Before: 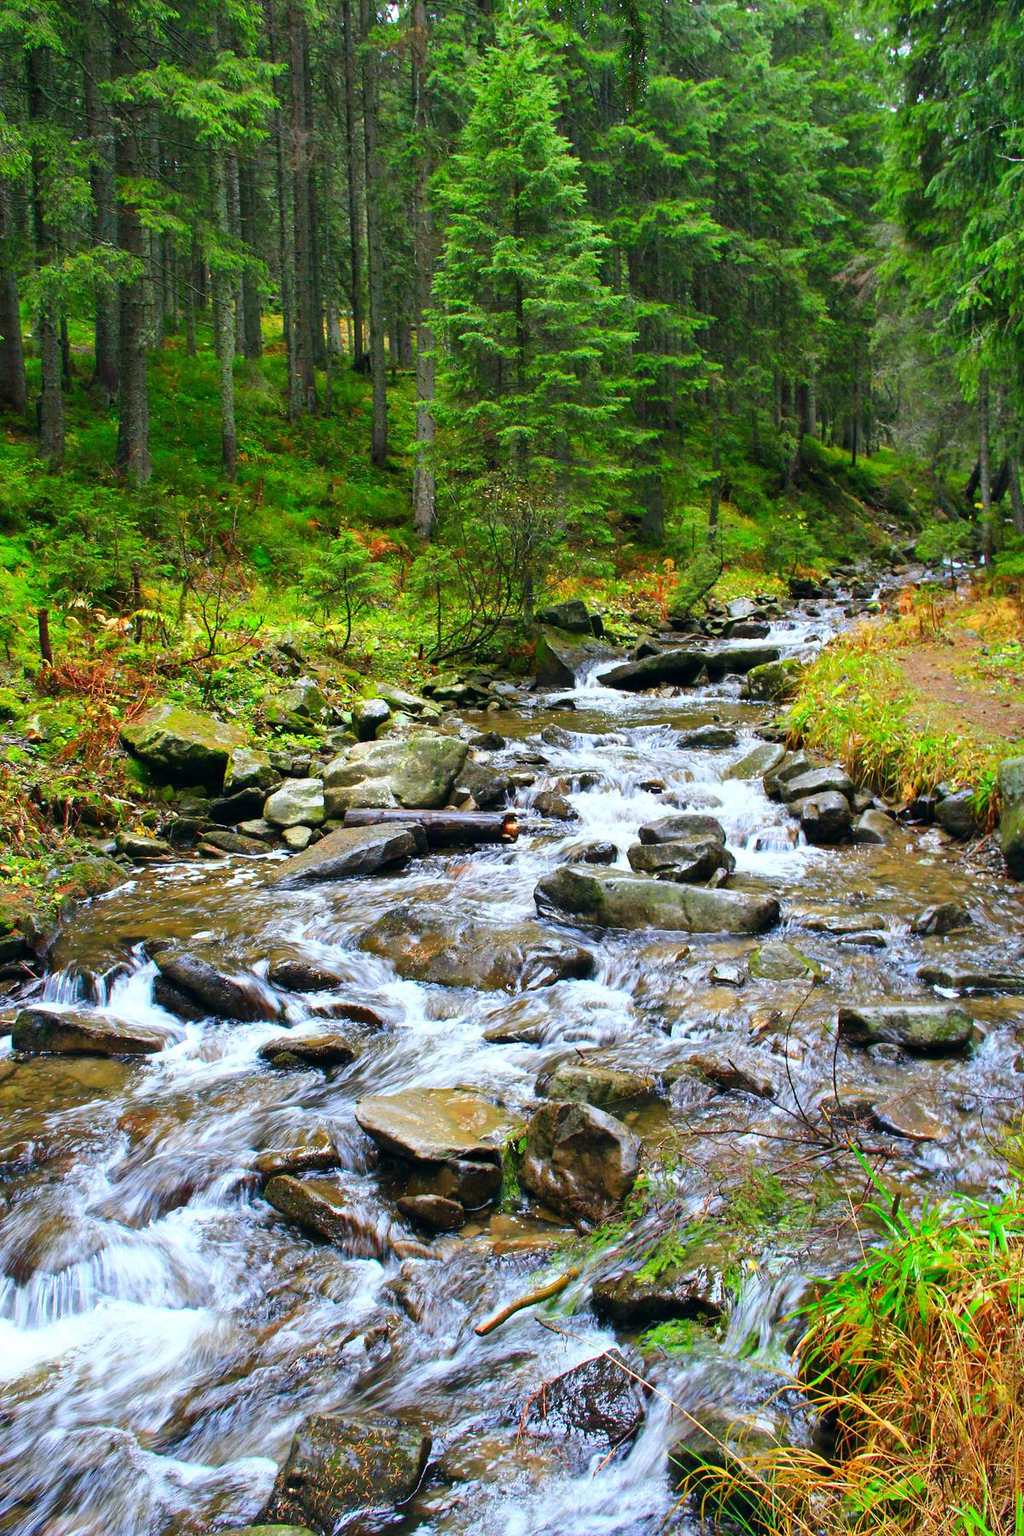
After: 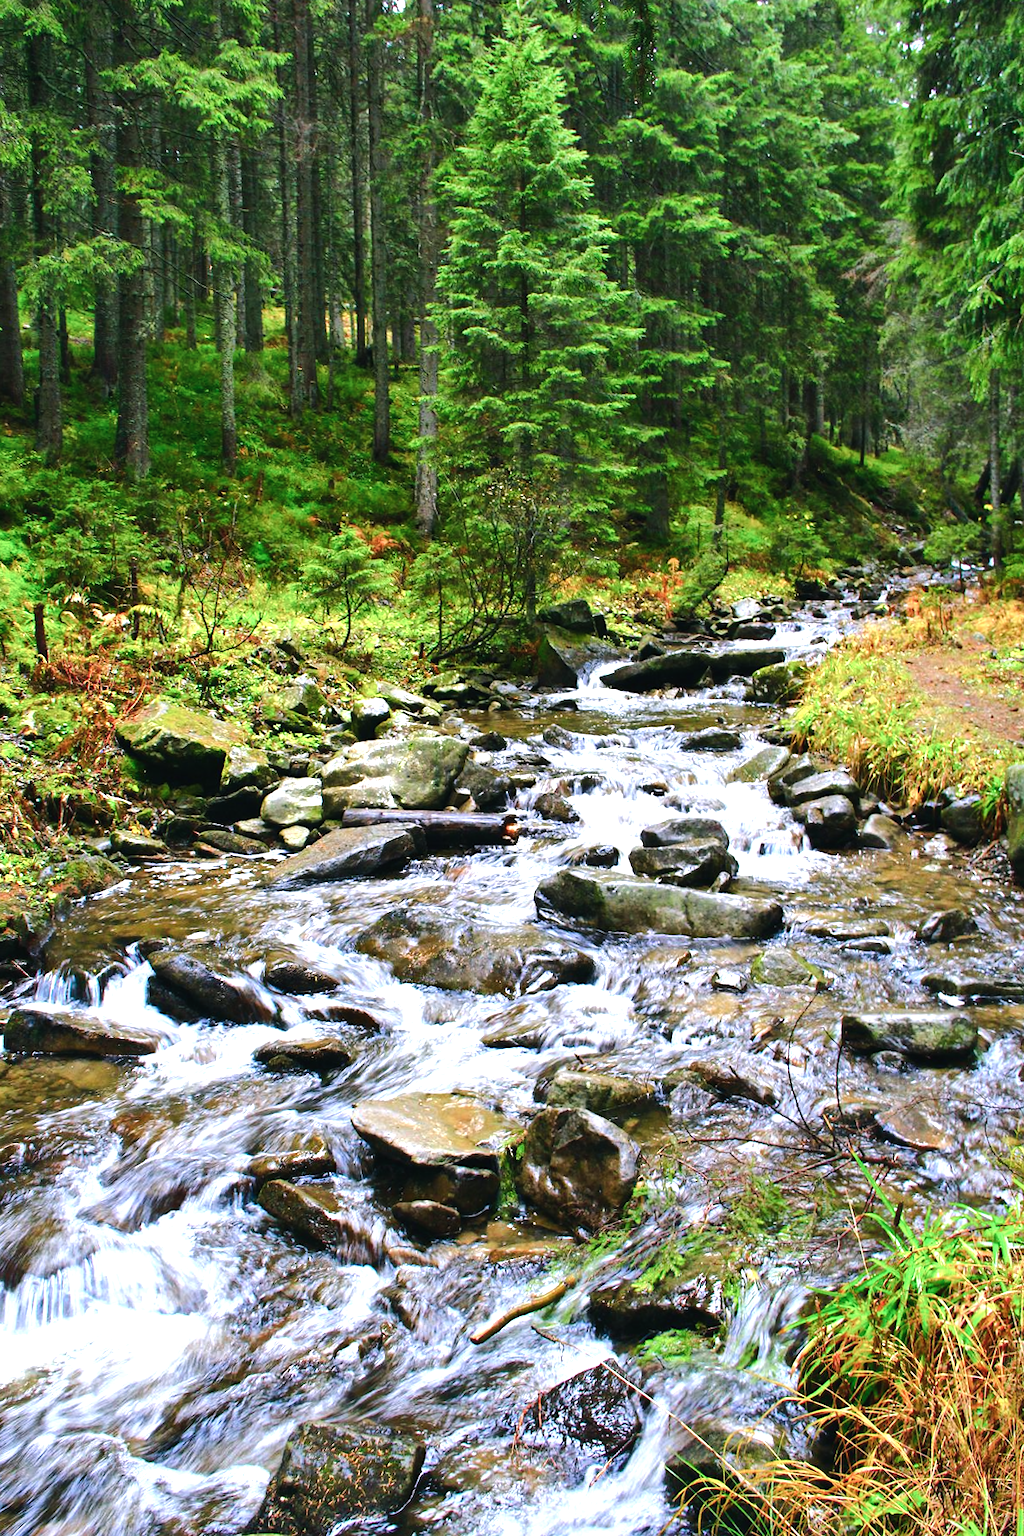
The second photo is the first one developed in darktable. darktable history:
color balance rgb: shadows lift › chroma 2%, shadows lift › hue 135.47°, highlights gain › chroma 2%, highlights gain › hue 291.01°, global offset › luminance 0.5%, perceptual saturation grading › global saturation -10.8%, perceptual saturation grading › highlights -26.83%, perceptual saturation grading › shadows 21.25%, perceptual brilliance grading › highlights 17.77%, perceptual brilliance grading › mid-tones 31.71%, perceptual brilliance grading › shadows -31.01%, global vibrance 24.91%
shadows and highlights: shadows 37.27, highlights -28.18, soften with gaussian
crop and rotate: angle -0.5°
